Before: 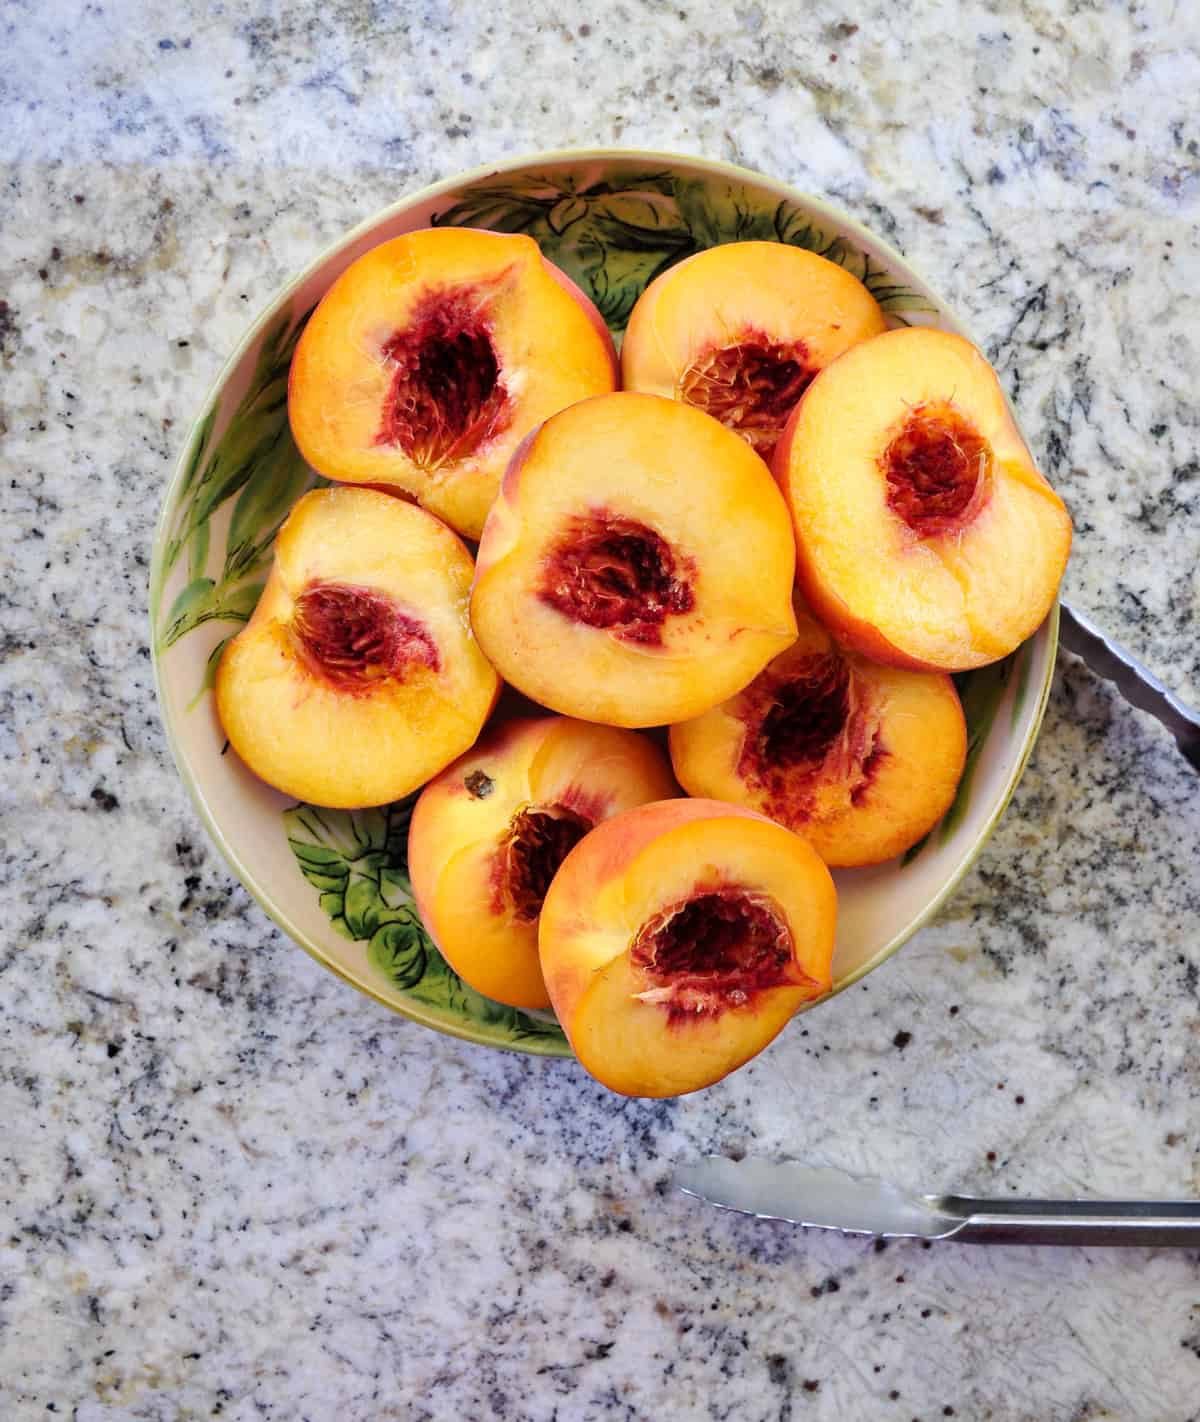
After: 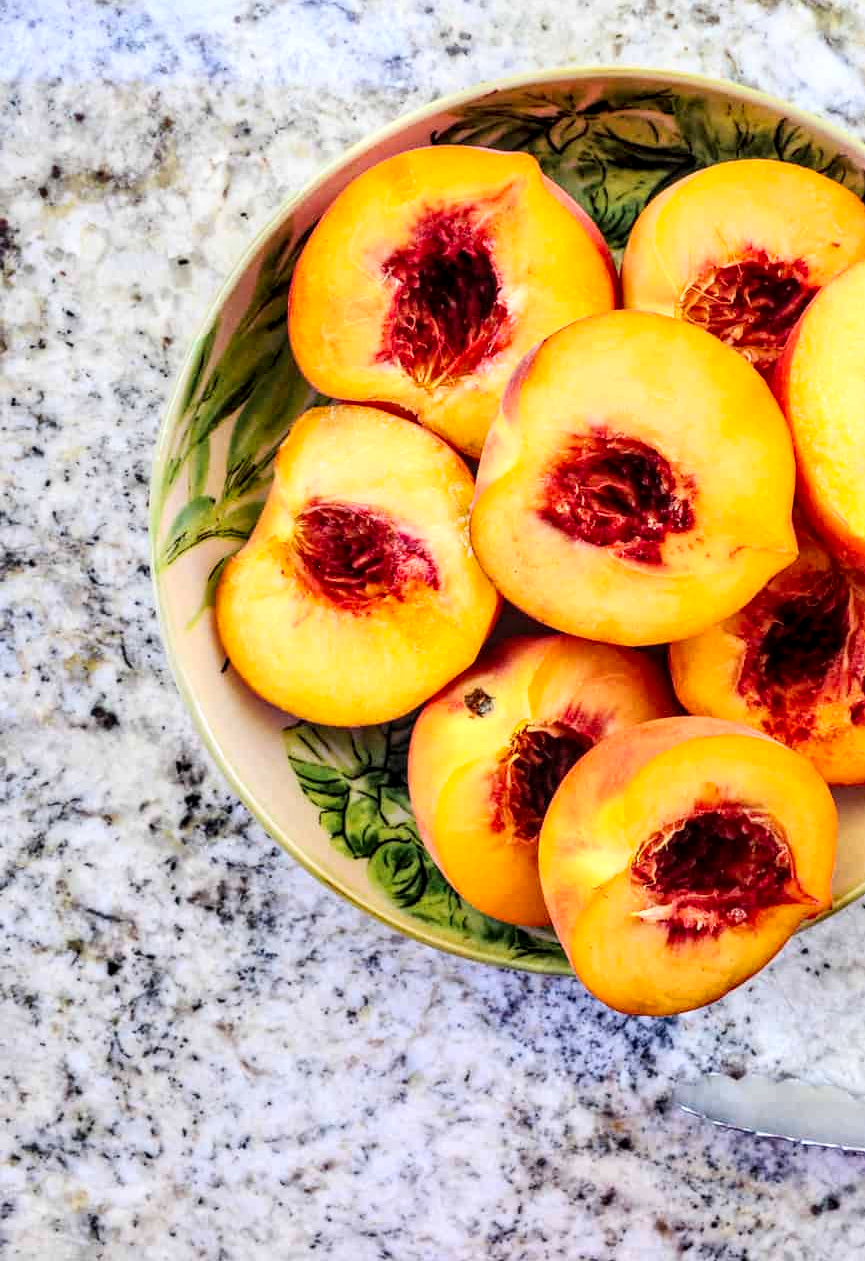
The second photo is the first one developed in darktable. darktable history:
crop: top 5.779%, right 27.862%, bottom 5.518%
local contrast: highlights 28%, detail 150%
contrast brightness saturation: contrast 0.204, brightness 0.162, saturation 0.23
